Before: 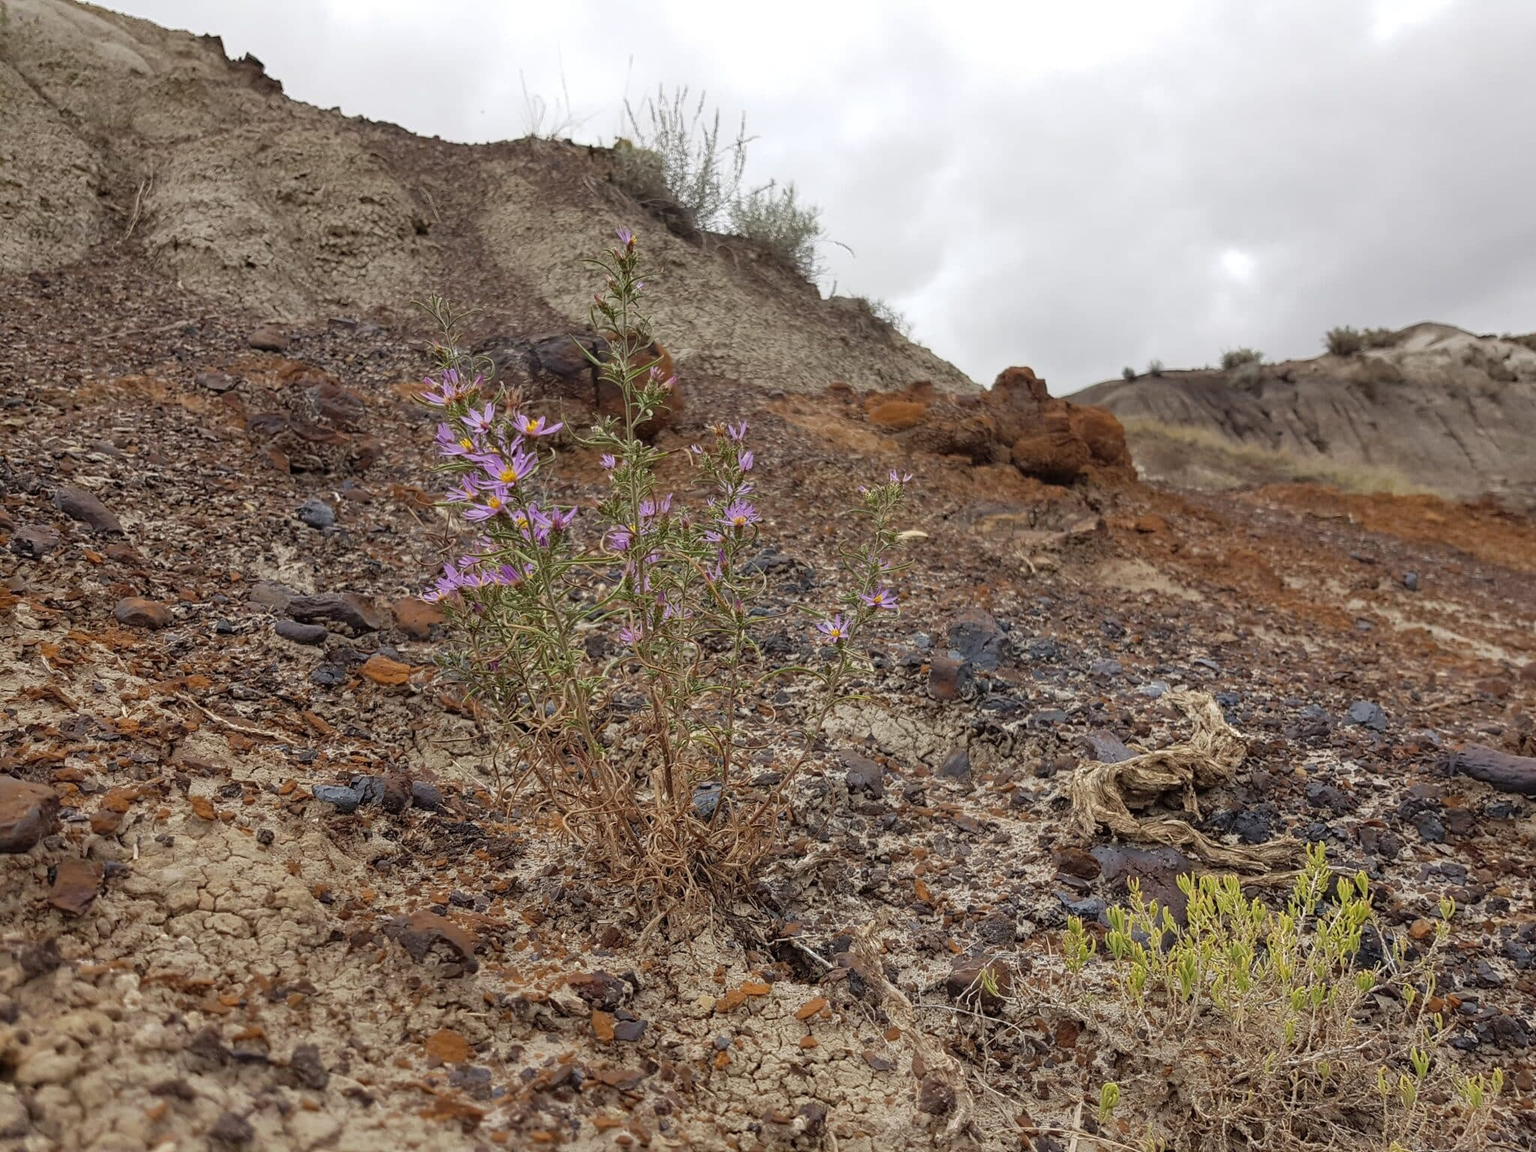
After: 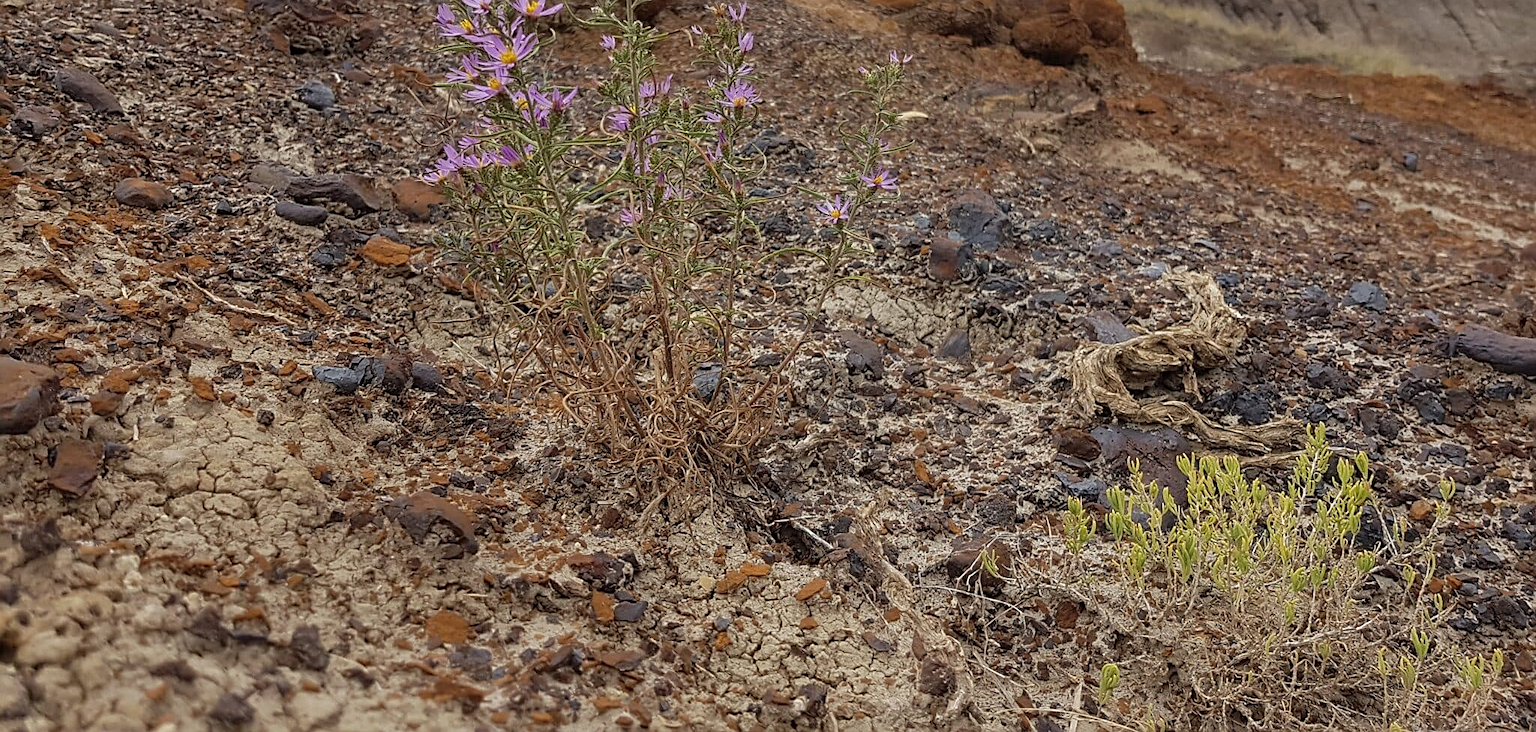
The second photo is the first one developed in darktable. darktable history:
crop and rotate: top 36.435%
exposure: compensate highlight preservation false
sharpen: on, module defaults
